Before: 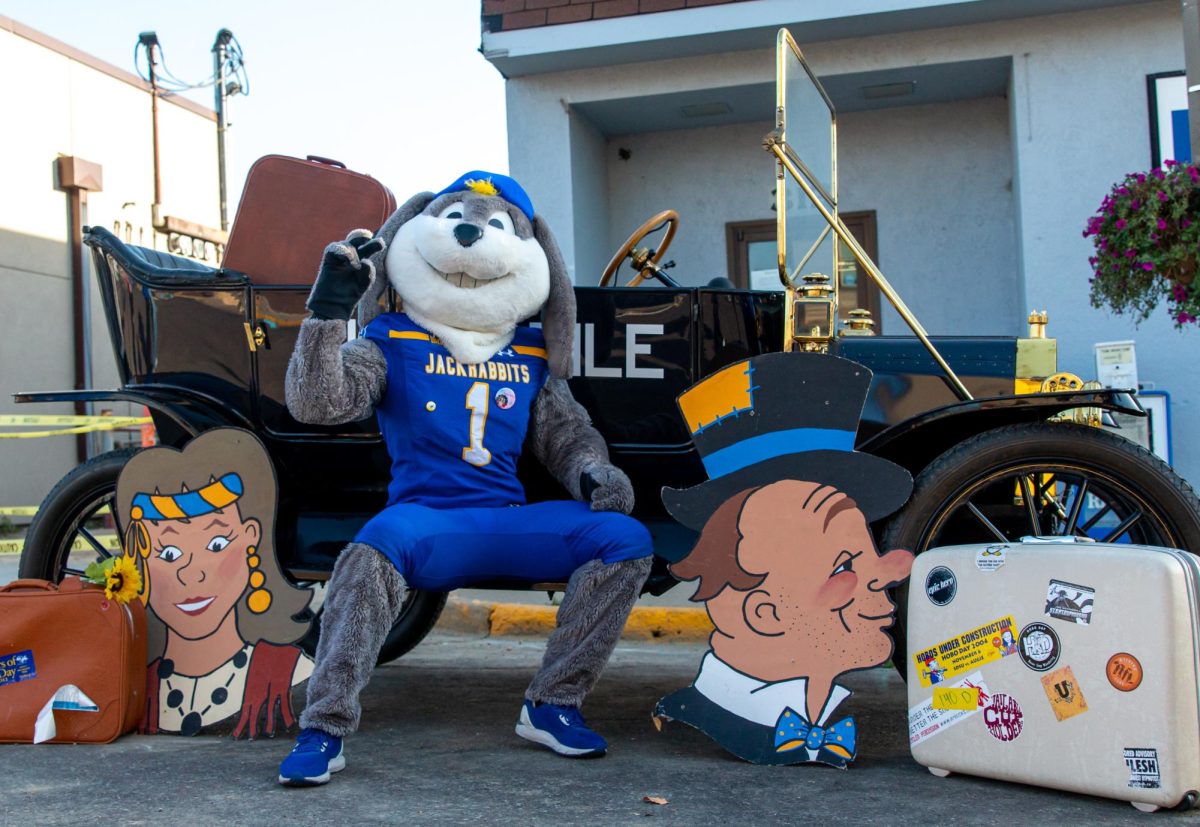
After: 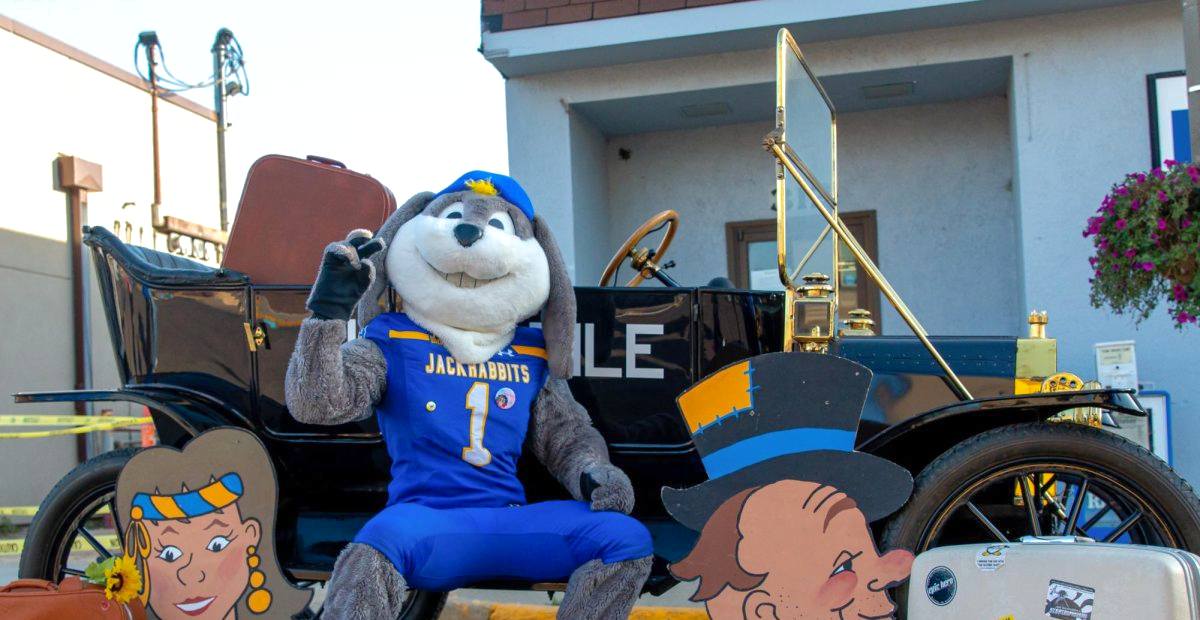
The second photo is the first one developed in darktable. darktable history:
shadows and highlights: highlights color adjustment 55.96%
exposure: exposure 0.133 EV, compensate highlight preservation false
crop: bottom 24.981%
